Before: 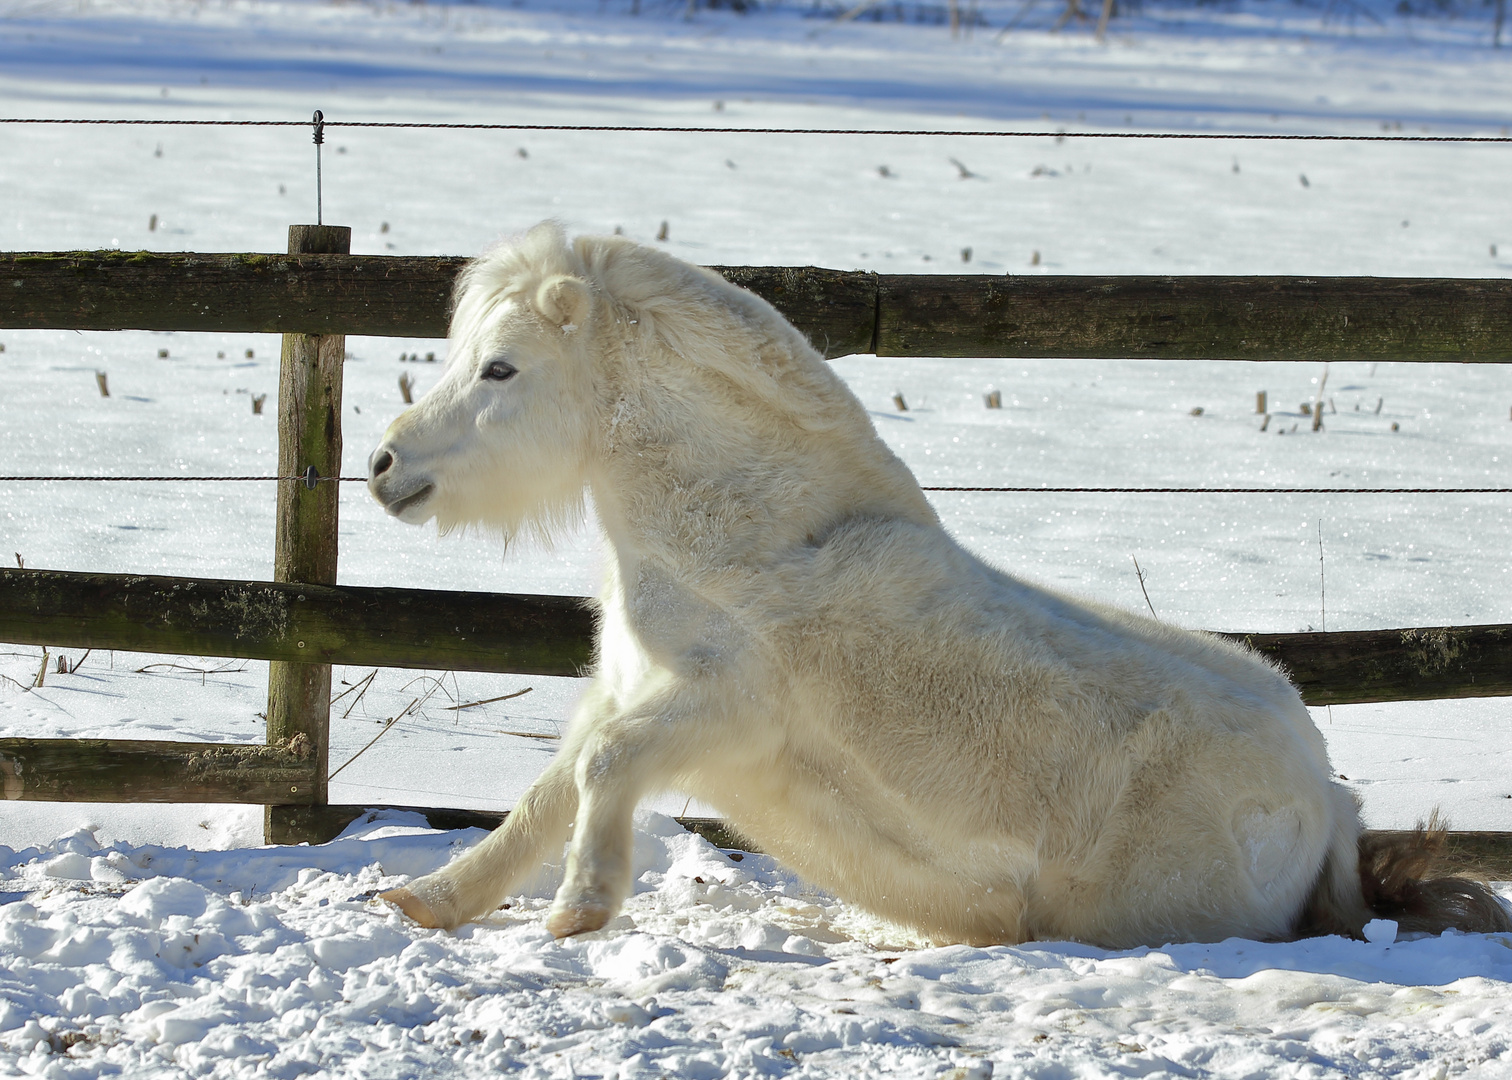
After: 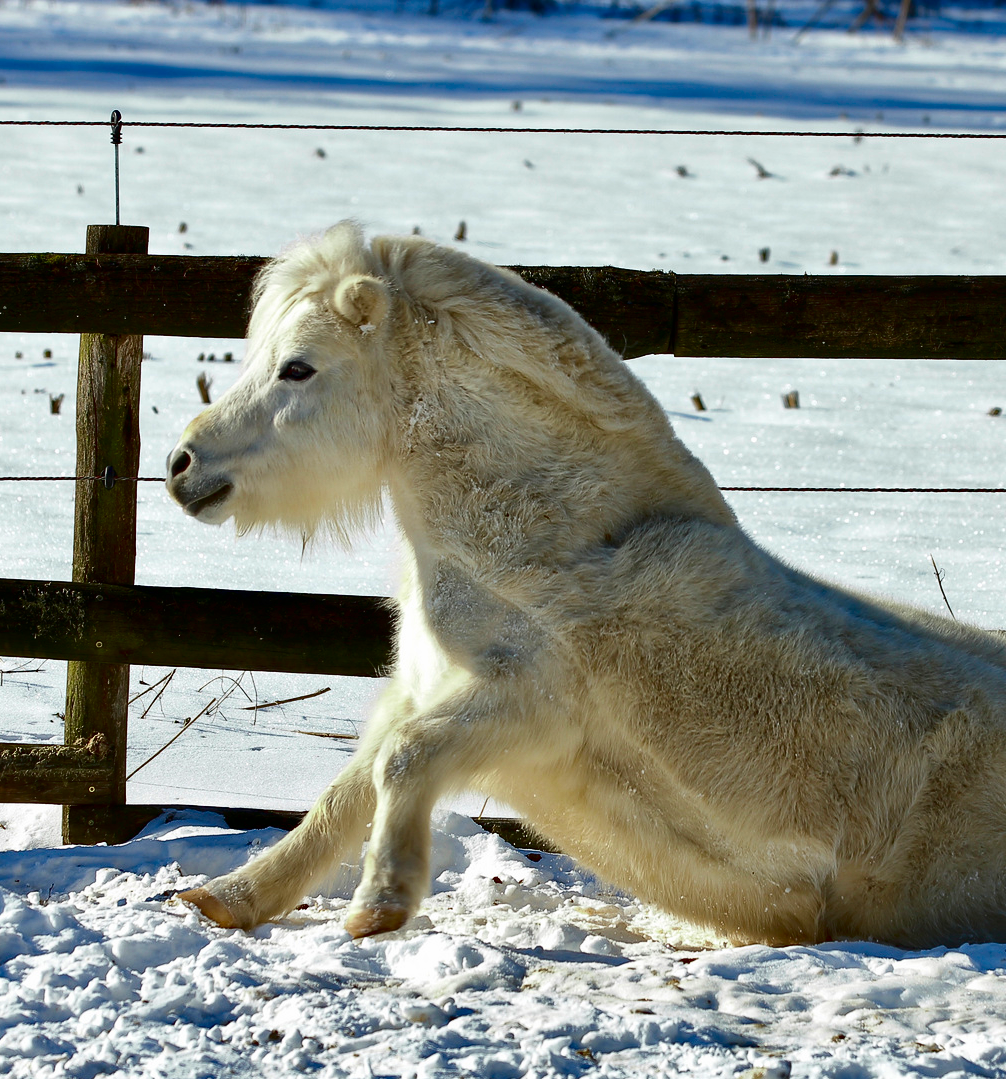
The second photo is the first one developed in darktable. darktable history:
contrast brightness saturation: contrast 0.24, brightness -0.24, saturation 0.149
crop and rotate: left 13.457%, right 19.957%
haze removal: adaptive false
